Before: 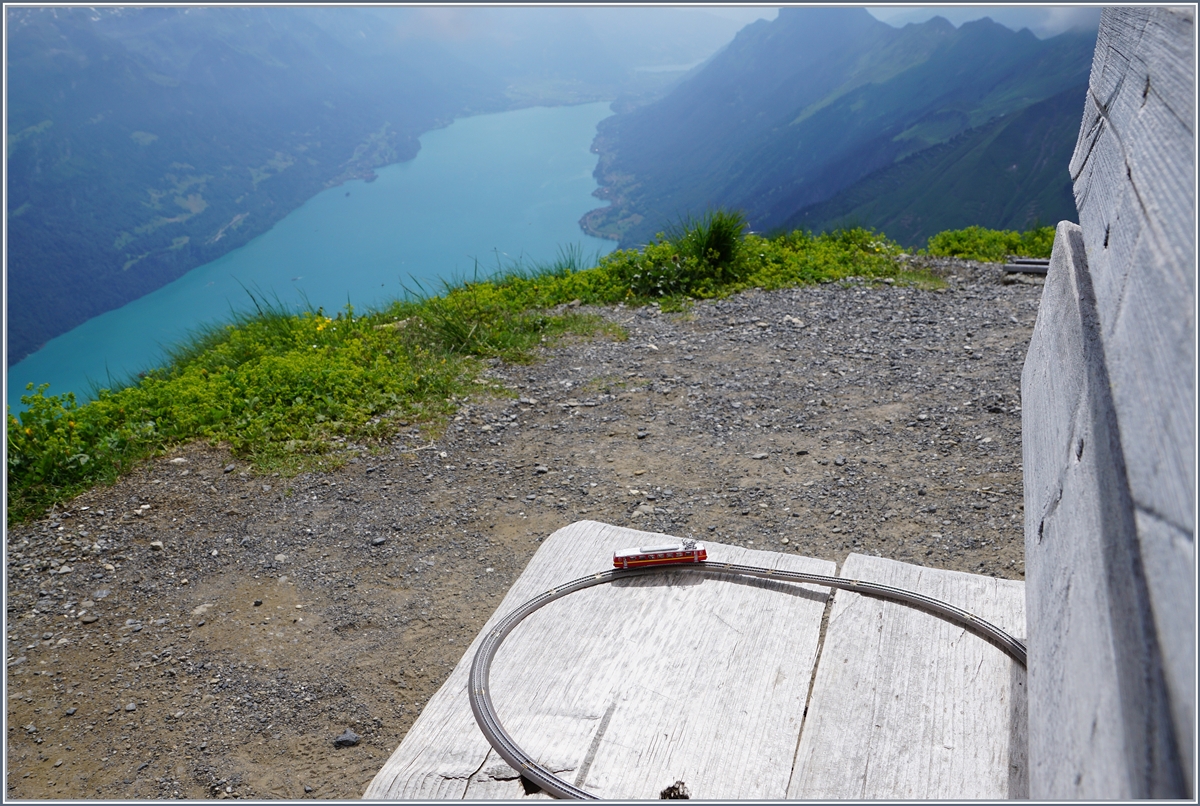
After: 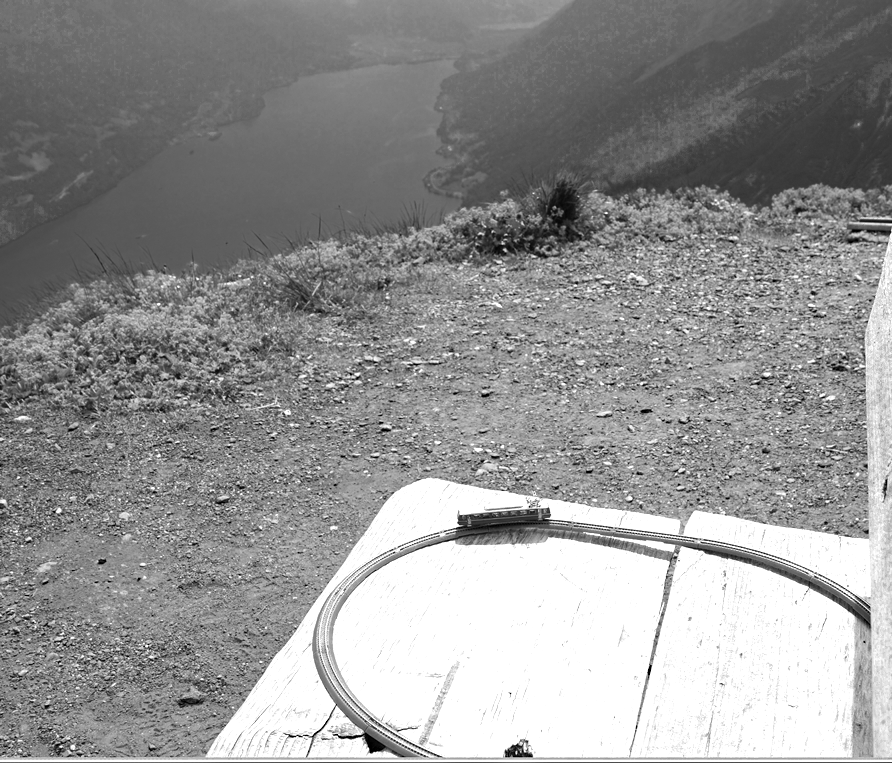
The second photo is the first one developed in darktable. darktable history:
tone equalizer: edges refinement/feathering 500, mask exposure compensation -1.57 EV, preserve details no
color zones: curves: ch0 [(0.002, 0.589) (0.107, 0.484) (0.146, 0.249) (0.217, 0.352) (0.309, 0.525) (0.39, 0.404) (0.455, 0.169) (0.597, 0.055) (0.724, 0.212) (0.775, 0.691) (0.869, 0.571) (1, 0.587)]; ch1 [(0, 0) (0.143, 0) (0.286, 0) (0.429, 0) (0.571, 0) (0.714, 0) (0.857, 0)]
crop and rotate: left 13.054%, top 5.288%, right 12.548%
haze removal: compatibility mode true, adaptive false
exposure: exposure 0.779 EV, compensate exposure bias true, compensate highlight preservation false
